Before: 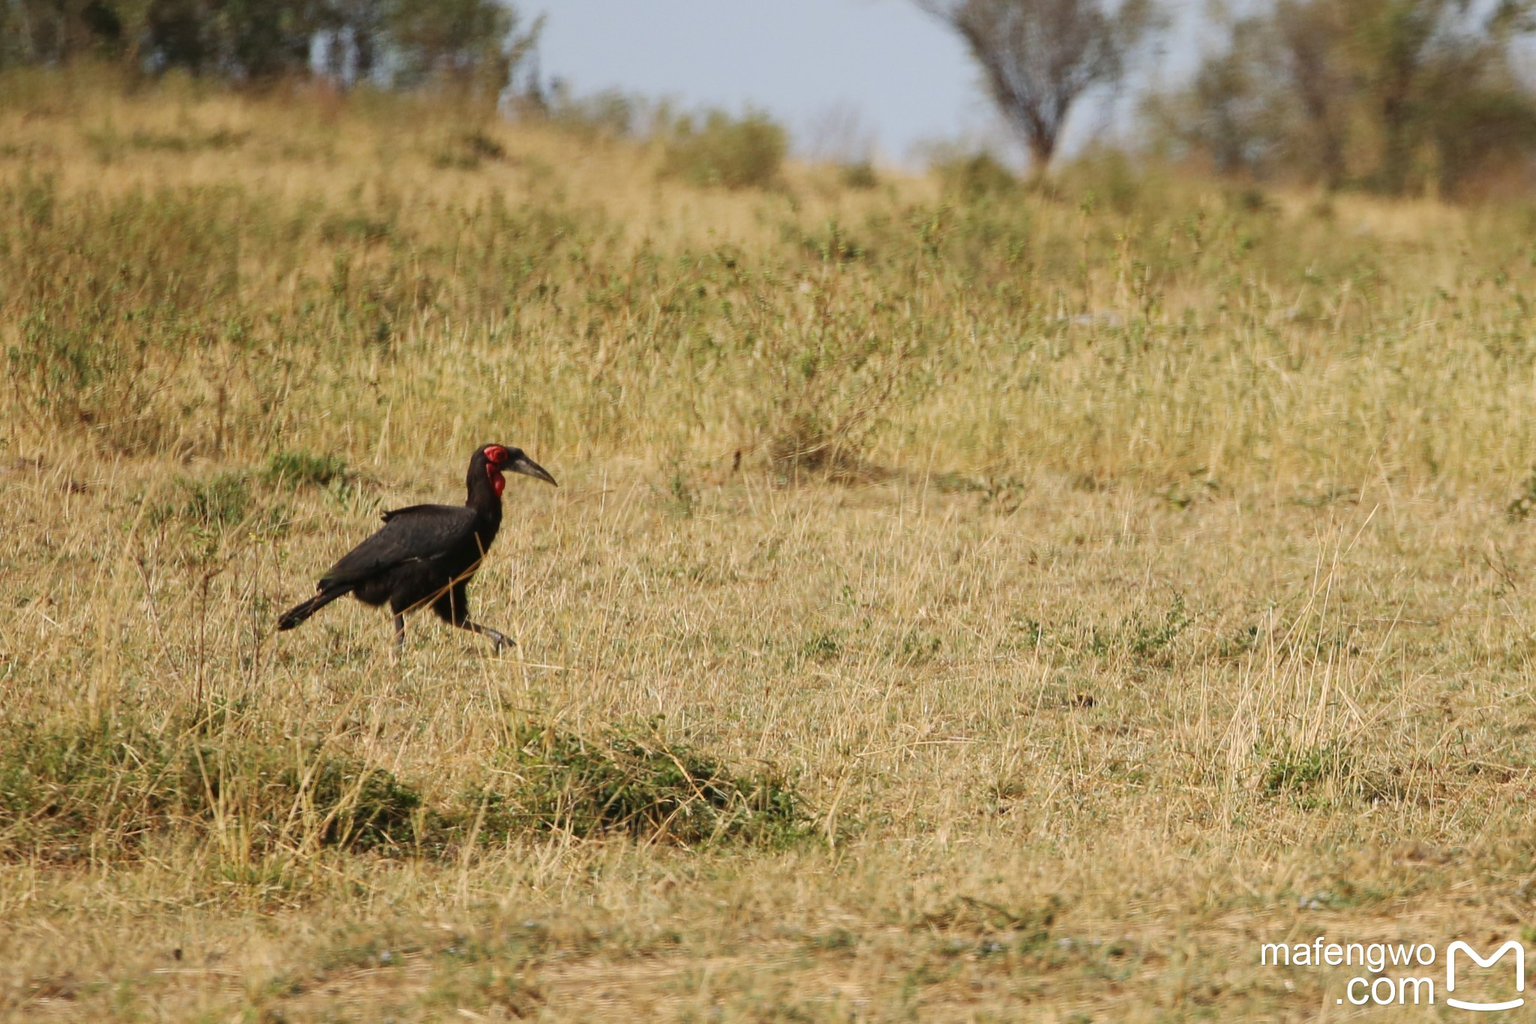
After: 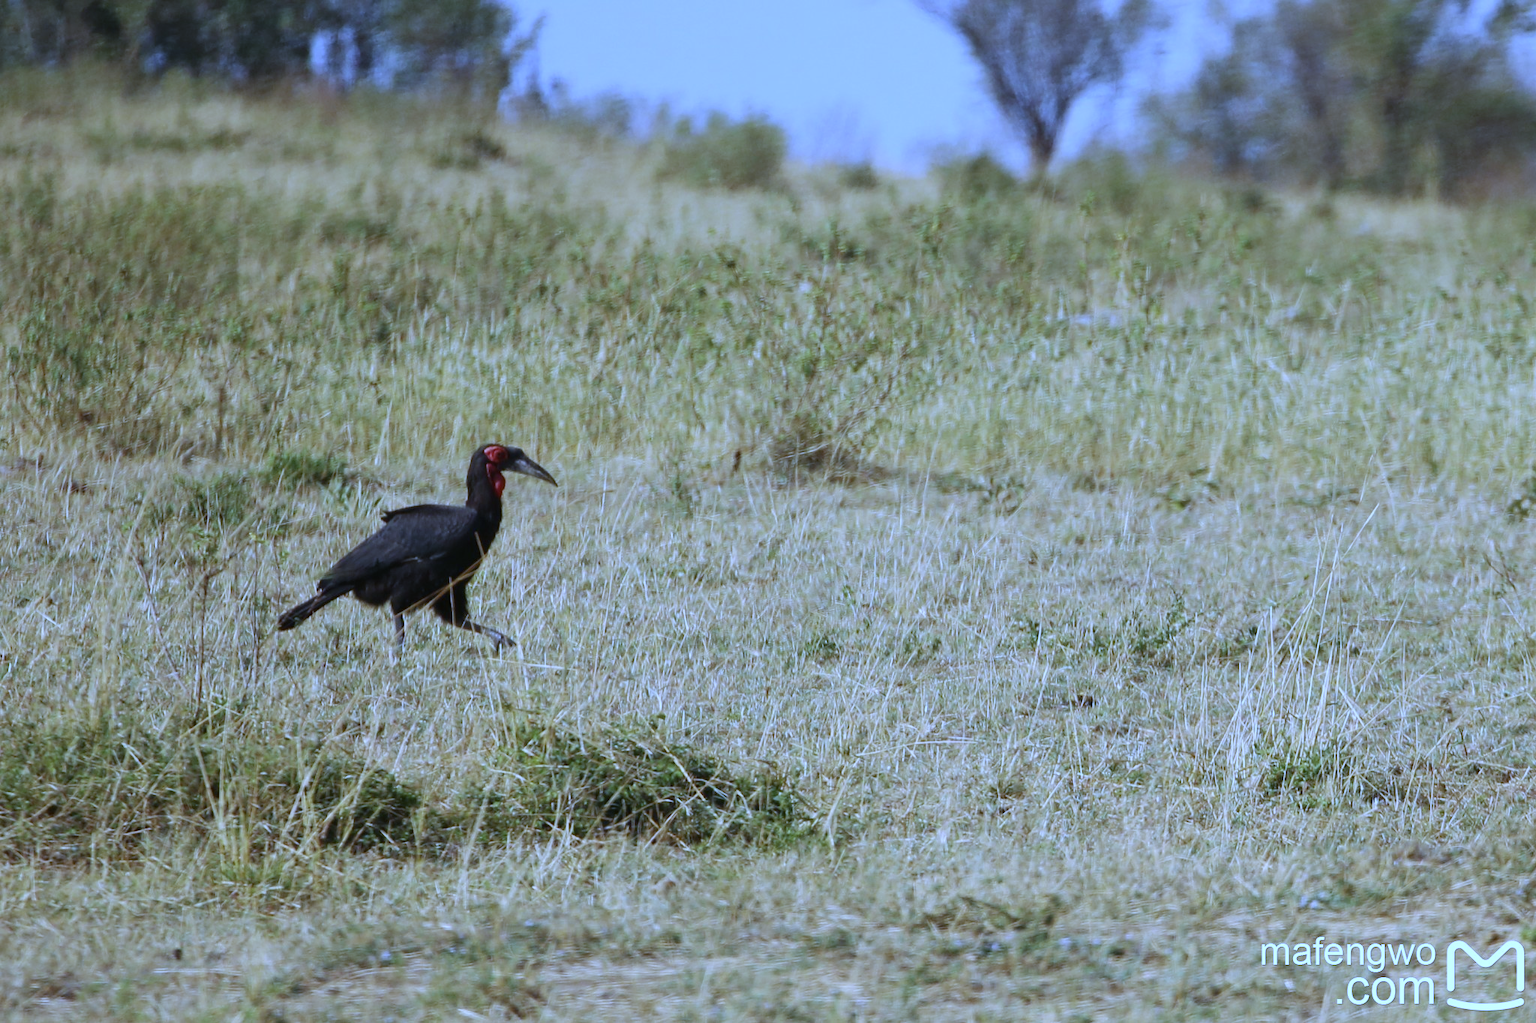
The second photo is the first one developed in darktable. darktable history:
white balance: red 0.766, blue 1.537
tone equalizer: on, module defaults
contrast brightness saturation: saturation -0.05
